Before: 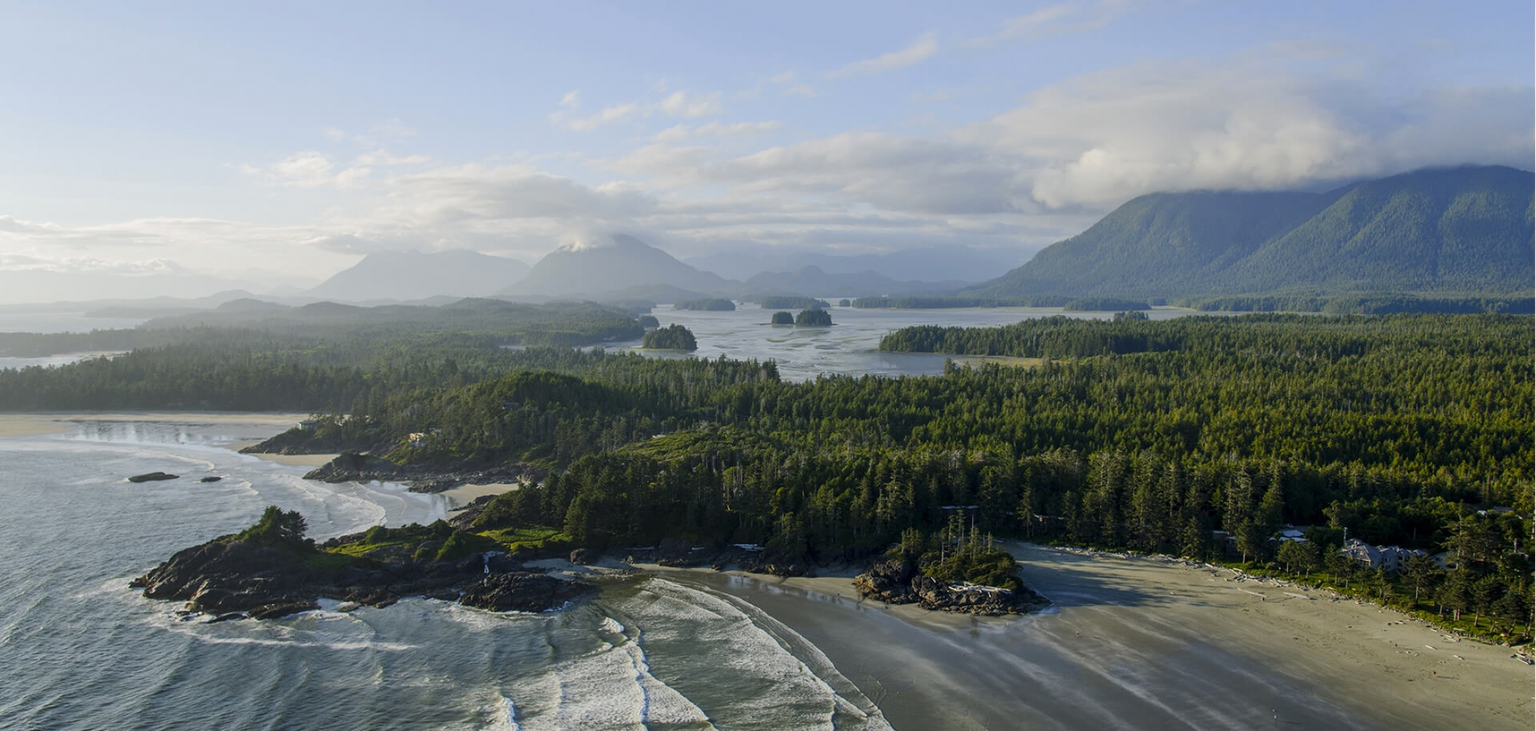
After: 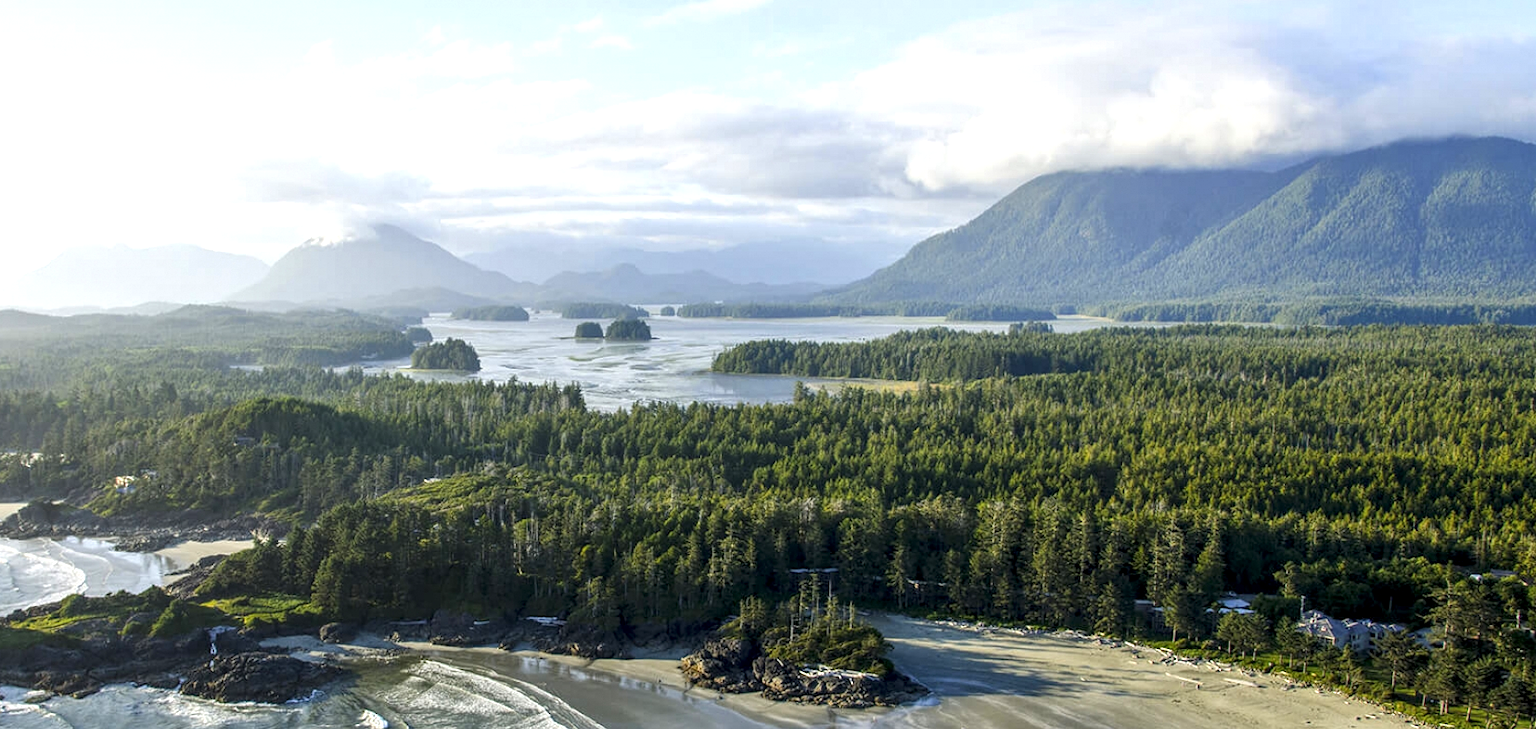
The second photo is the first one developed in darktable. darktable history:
exposure: black level correction 0, exposure 0.953 EV, compensate exposure bias true, compensate highlight preservation false
local contrast: detail 130%
crop and rotate: left 20.74%, top 7.912%, right 0.375%, bottom 13.378%
contrast equalizer: y [[0.5 ×6], [0.5 ×6], [0.5, 0.5, 0.501, 0.545, 0.707, 0.863], [0 ×6], [0 ×6]]
